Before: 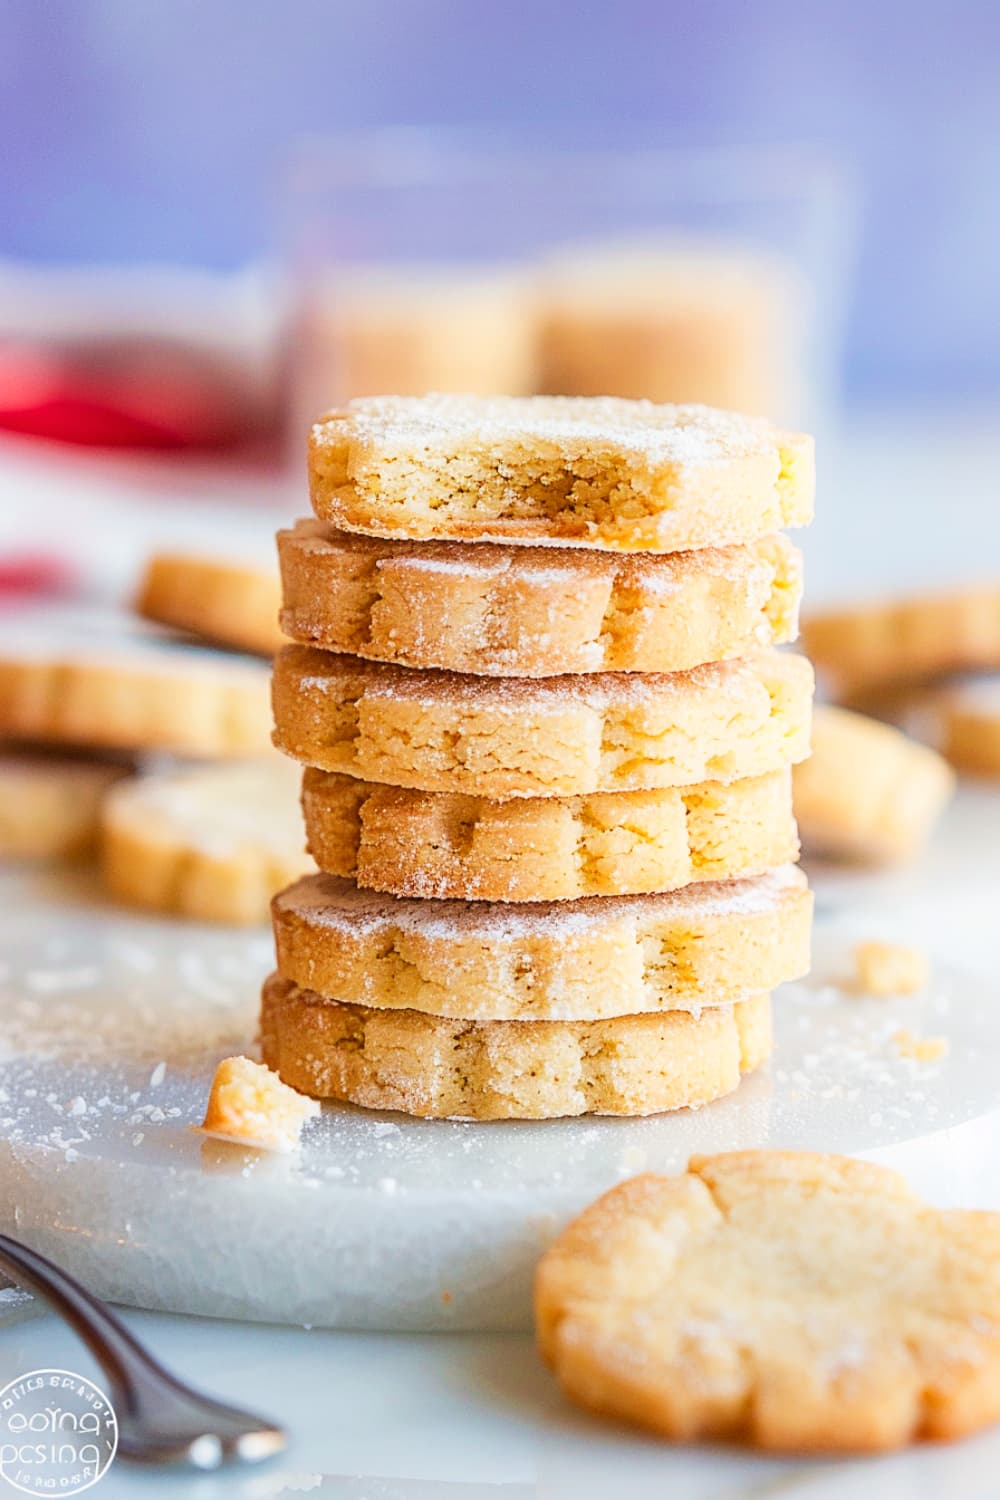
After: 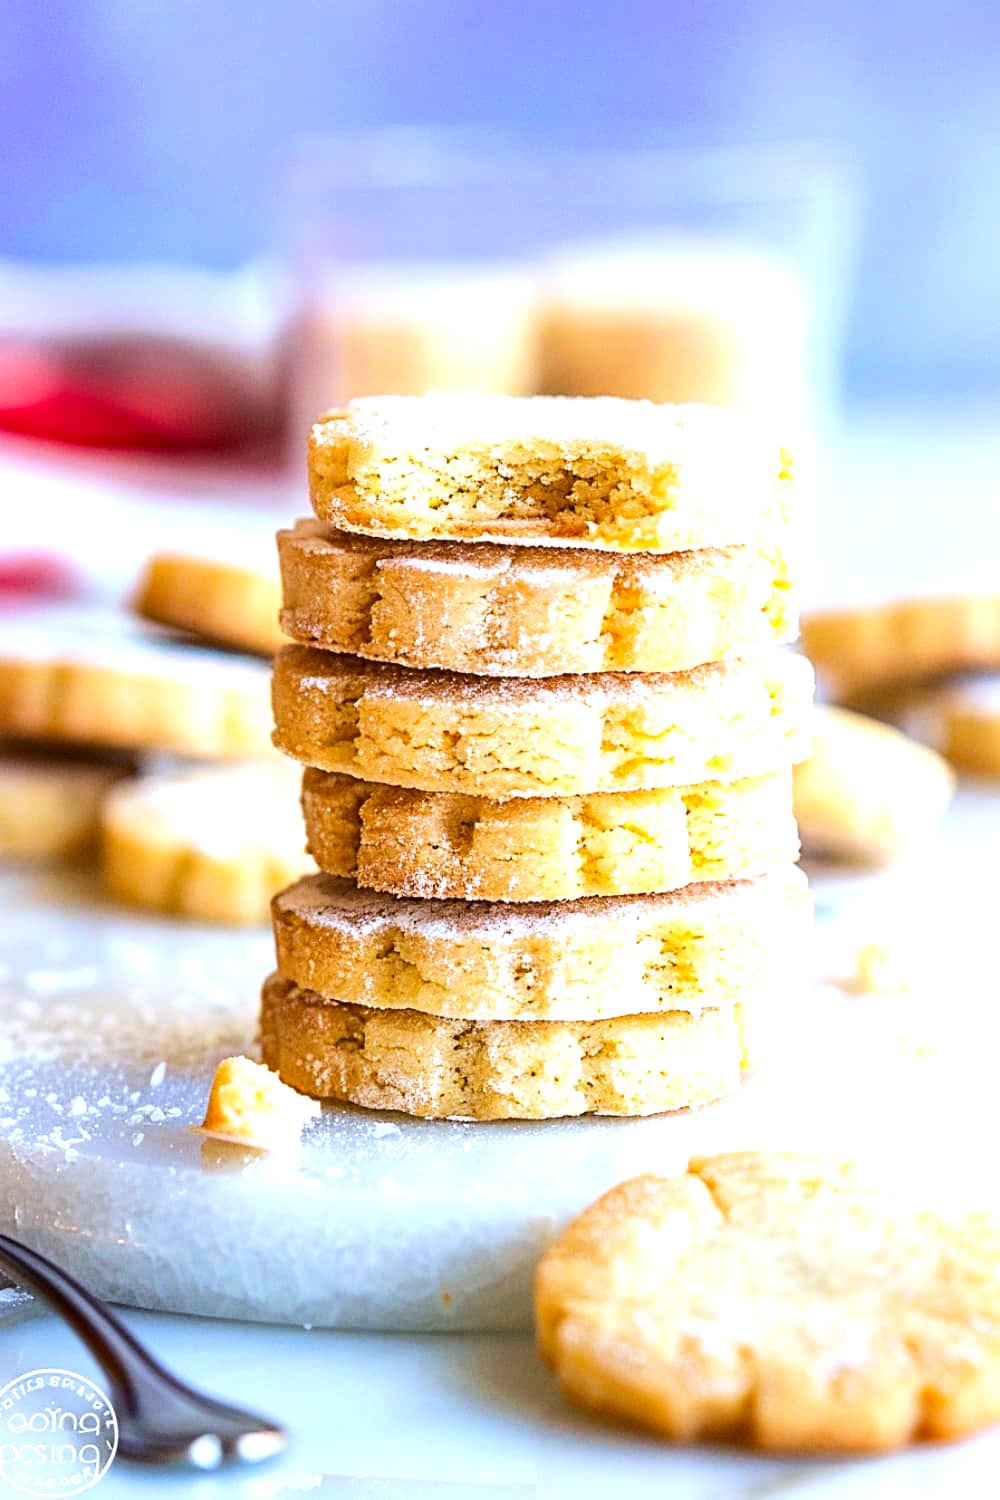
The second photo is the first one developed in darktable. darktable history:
tone equalizer: -8 EV -0.75 EV, -7 EV -0.7 EV, -6 EV -0.6 EV, -5 EV -0.4 EV, -3 EV 0.4 EV, -2 EV 0.6 EV, -1 EV 0.7 EV, +0 EV 0.75 EV, edges refinement/feathering 500, mask exposure compensation -1.57 EV, preserve details no
haze removal: strength 0.29, distance 0.25, compatibility mode true, adaptive false
white balance: red 0.931, blue 1.11
